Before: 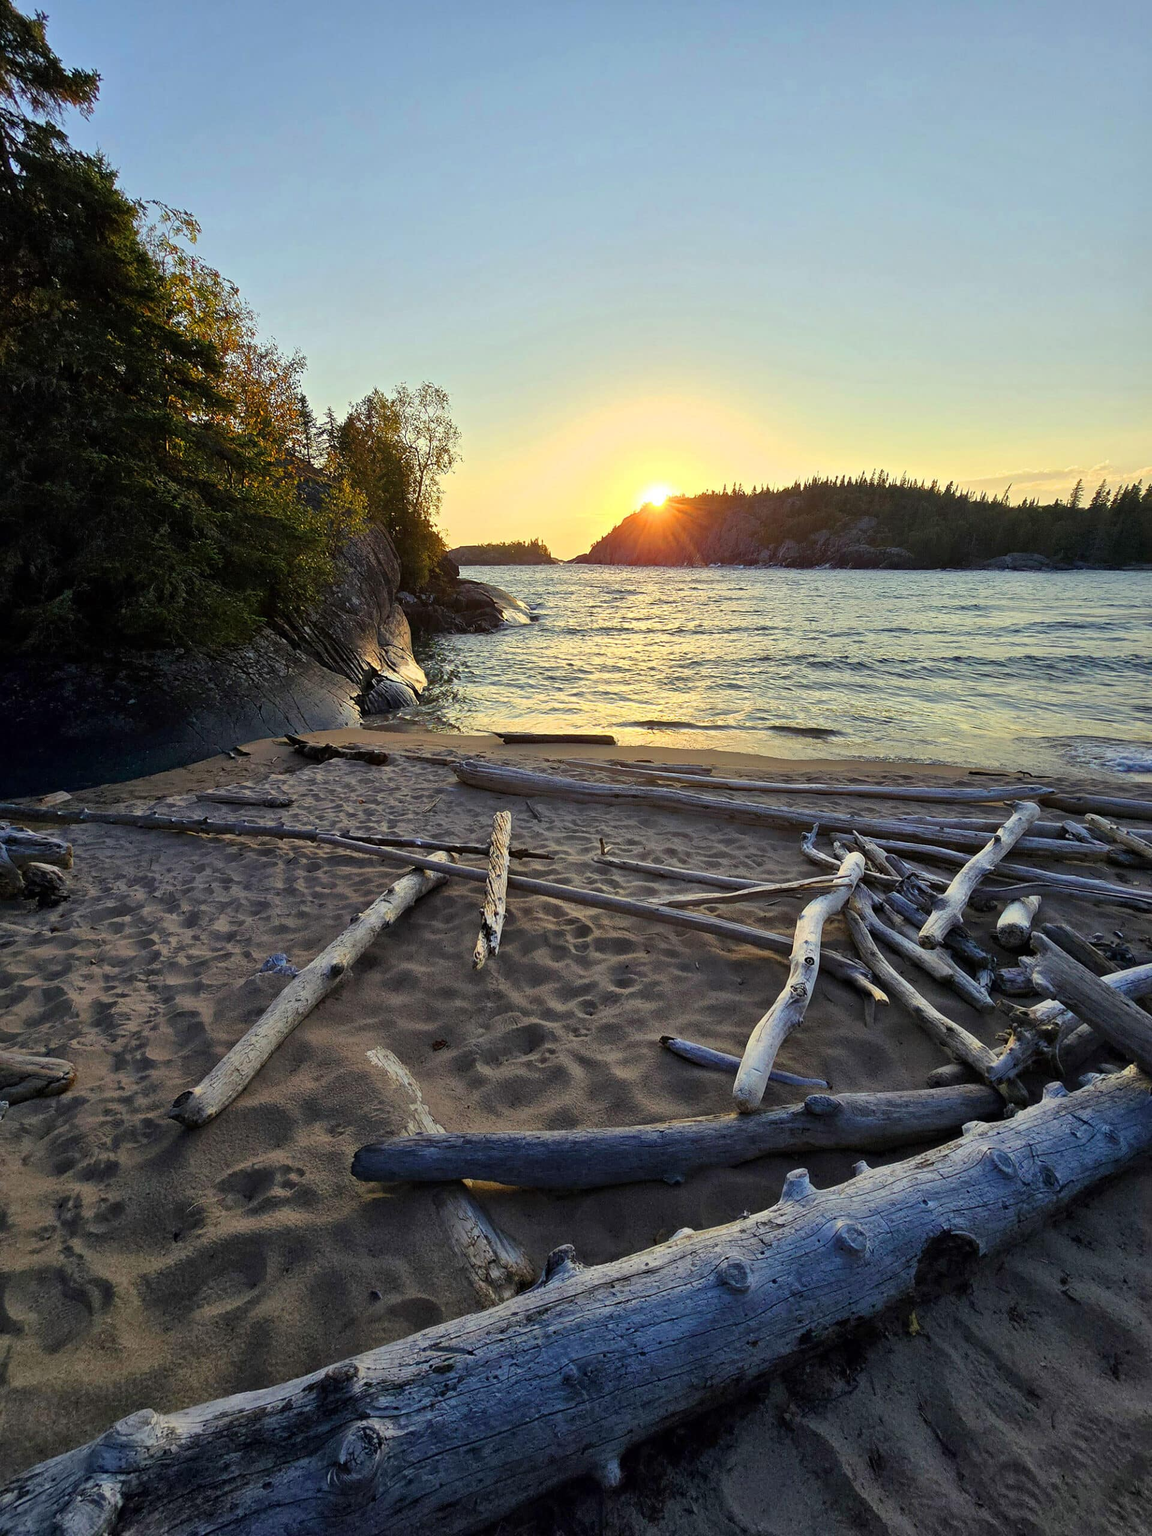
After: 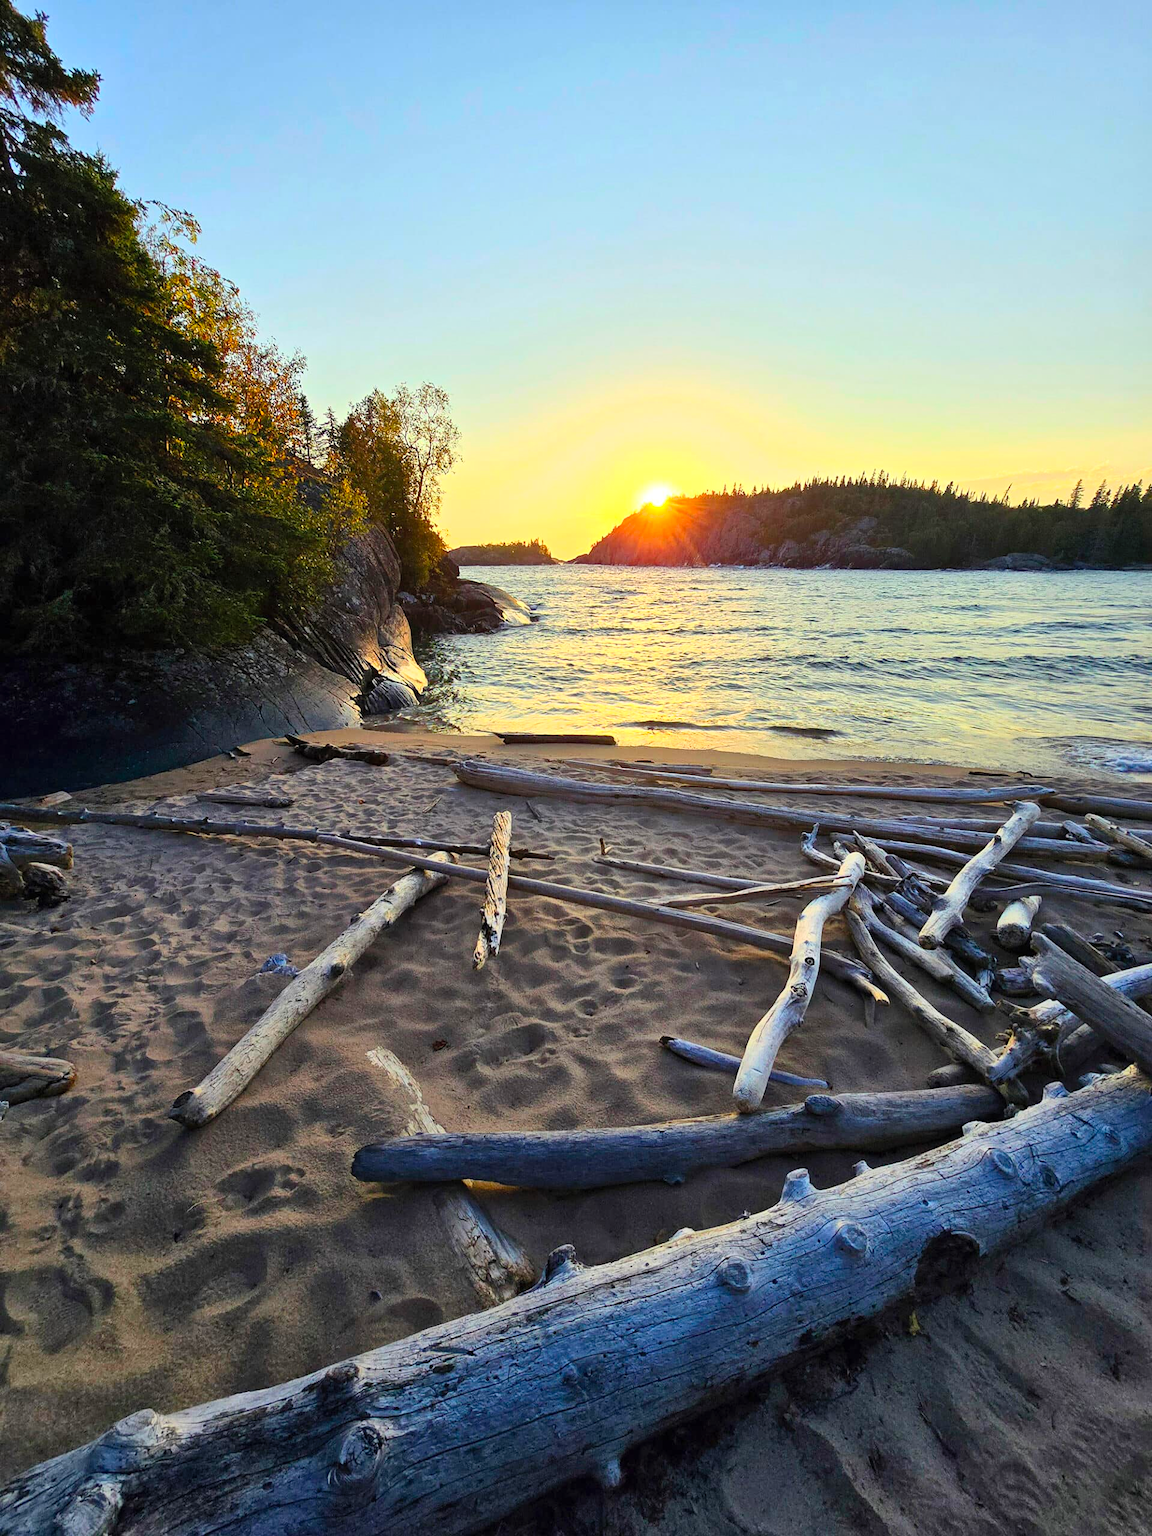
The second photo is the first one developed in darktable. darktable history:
contrast brightness saturation: contrast 0.204, brightness 0.166, saturation 0.226
